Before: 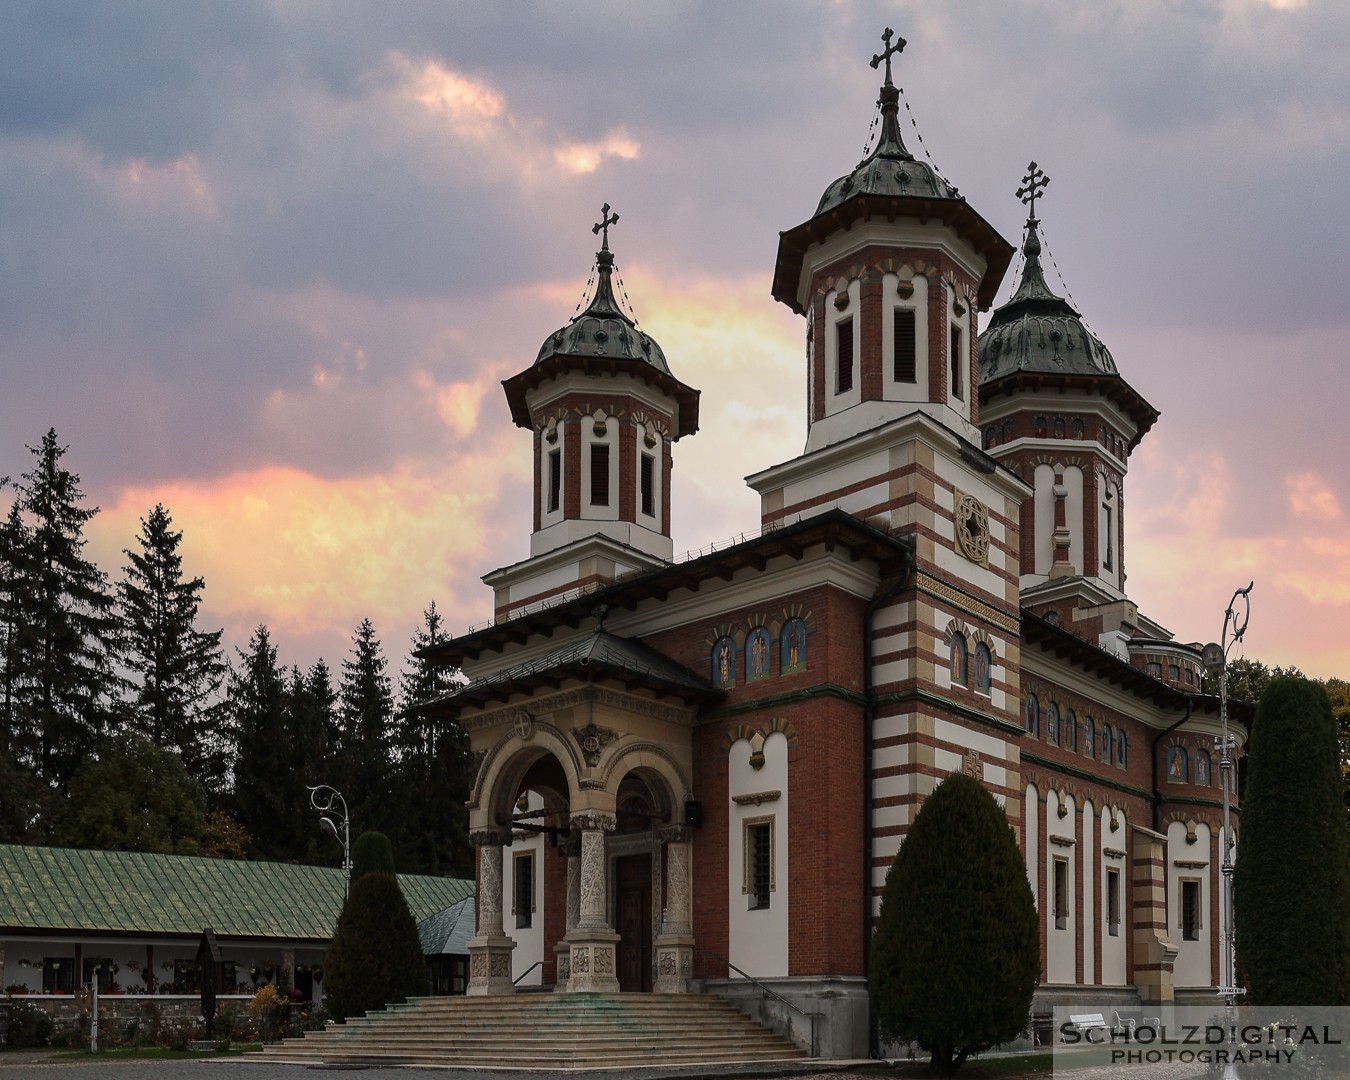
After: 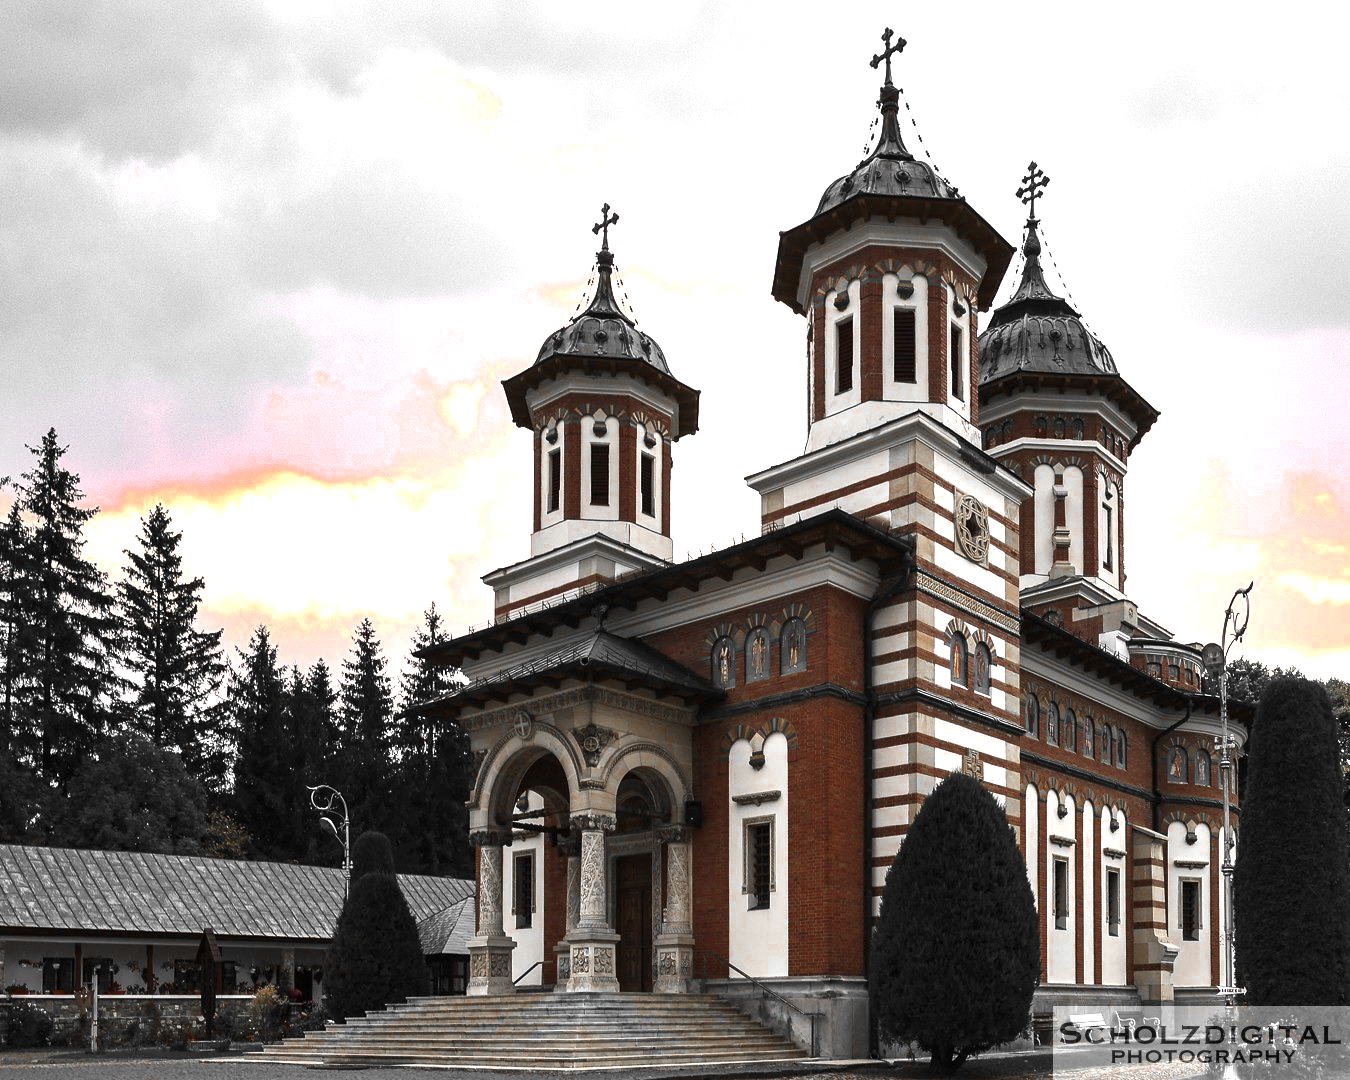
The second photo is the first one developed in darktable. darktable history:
color zones: curves: ch0 [(0, 0.497) (0.096, 0.361) (0.221, 0.538) (0.429, 0.5) (0.571, 0.5) (0.714, 0.5) (0.857, 0.5) (1, 0.497)]; ch1 [(0, 0.5) (0.143, 0.5) (0.257, -0.002) (0.429, 0.04) (0.571, -0.001) (0.714, -0.015) (0.857, 0.024) (1, 0.5)]
color balance rgb: perceptual saturation grading › global saturation -12.641%, perceptual brilliance grading › global brilliance 15.111%, perceptual brilliance grading › shadows -34.789%, global vibrance 43.472%
exposure: black level correction 0, exposure 1.095 EV, compensate exposure bias true, compensate highlight preservation false
